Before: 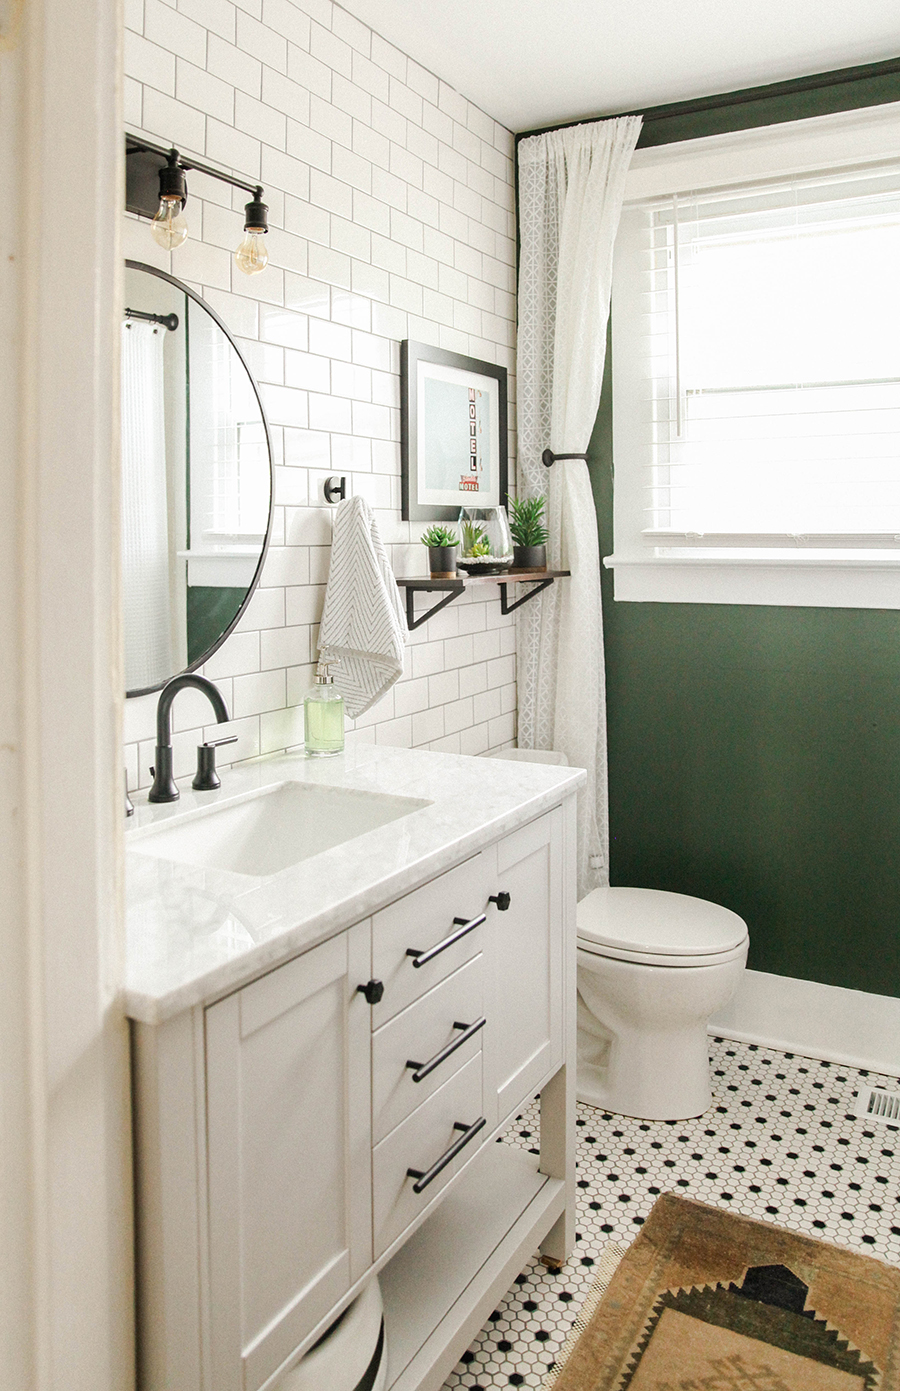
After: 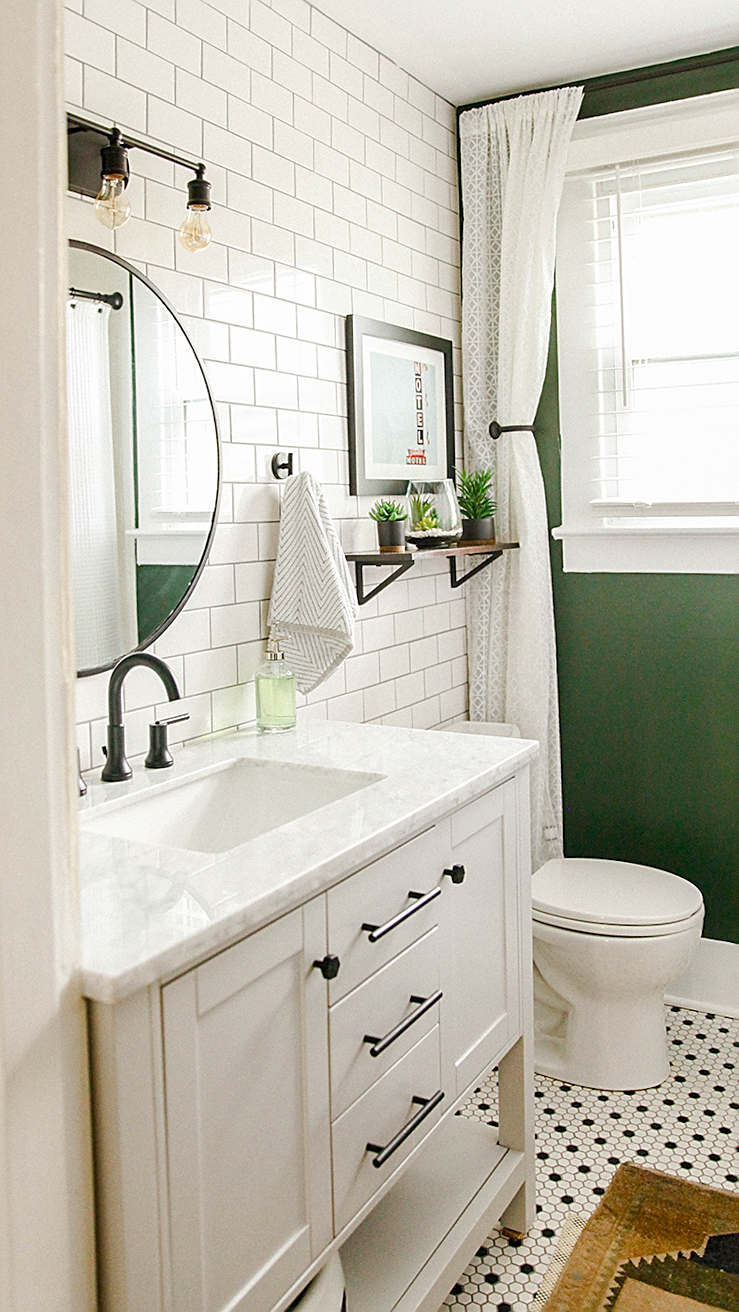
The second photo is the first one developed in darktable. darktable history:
crop and rotate: angle 1°, left 4.281%, top 0.642%, right 11.383%, bottom 2.486%
color balance rgb: perceptual saturation grading › global saturation 20%, perceptual saturation grading › highlights -25%, perceptual saturation grading › shadows 50%
sharpen: on, module defaults
